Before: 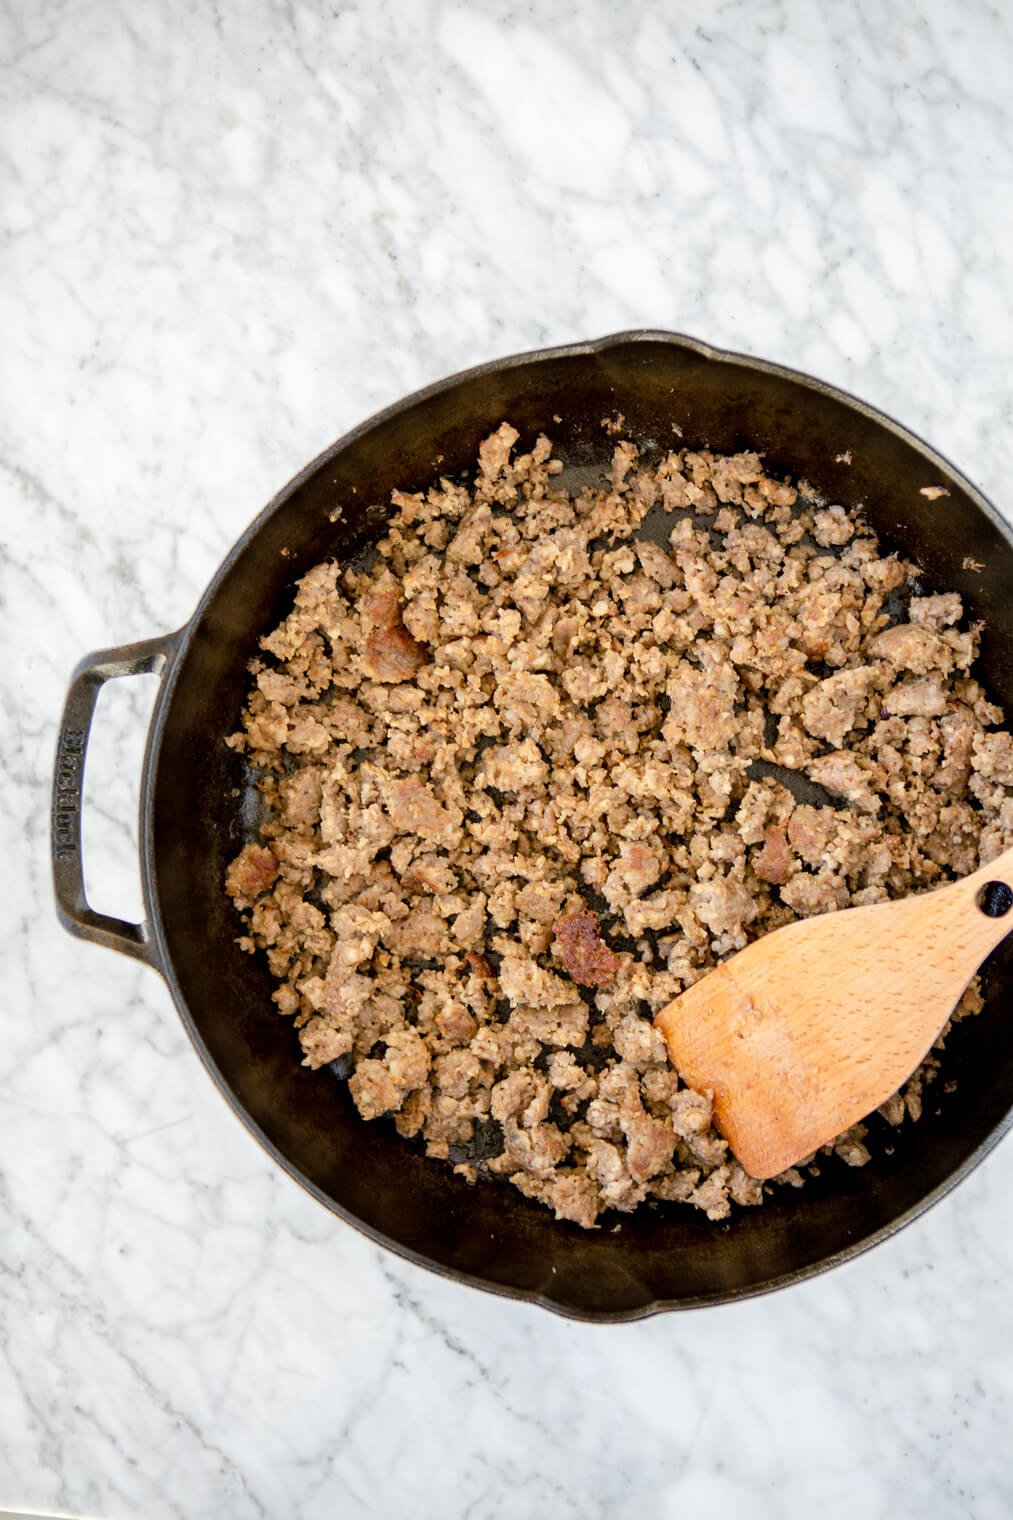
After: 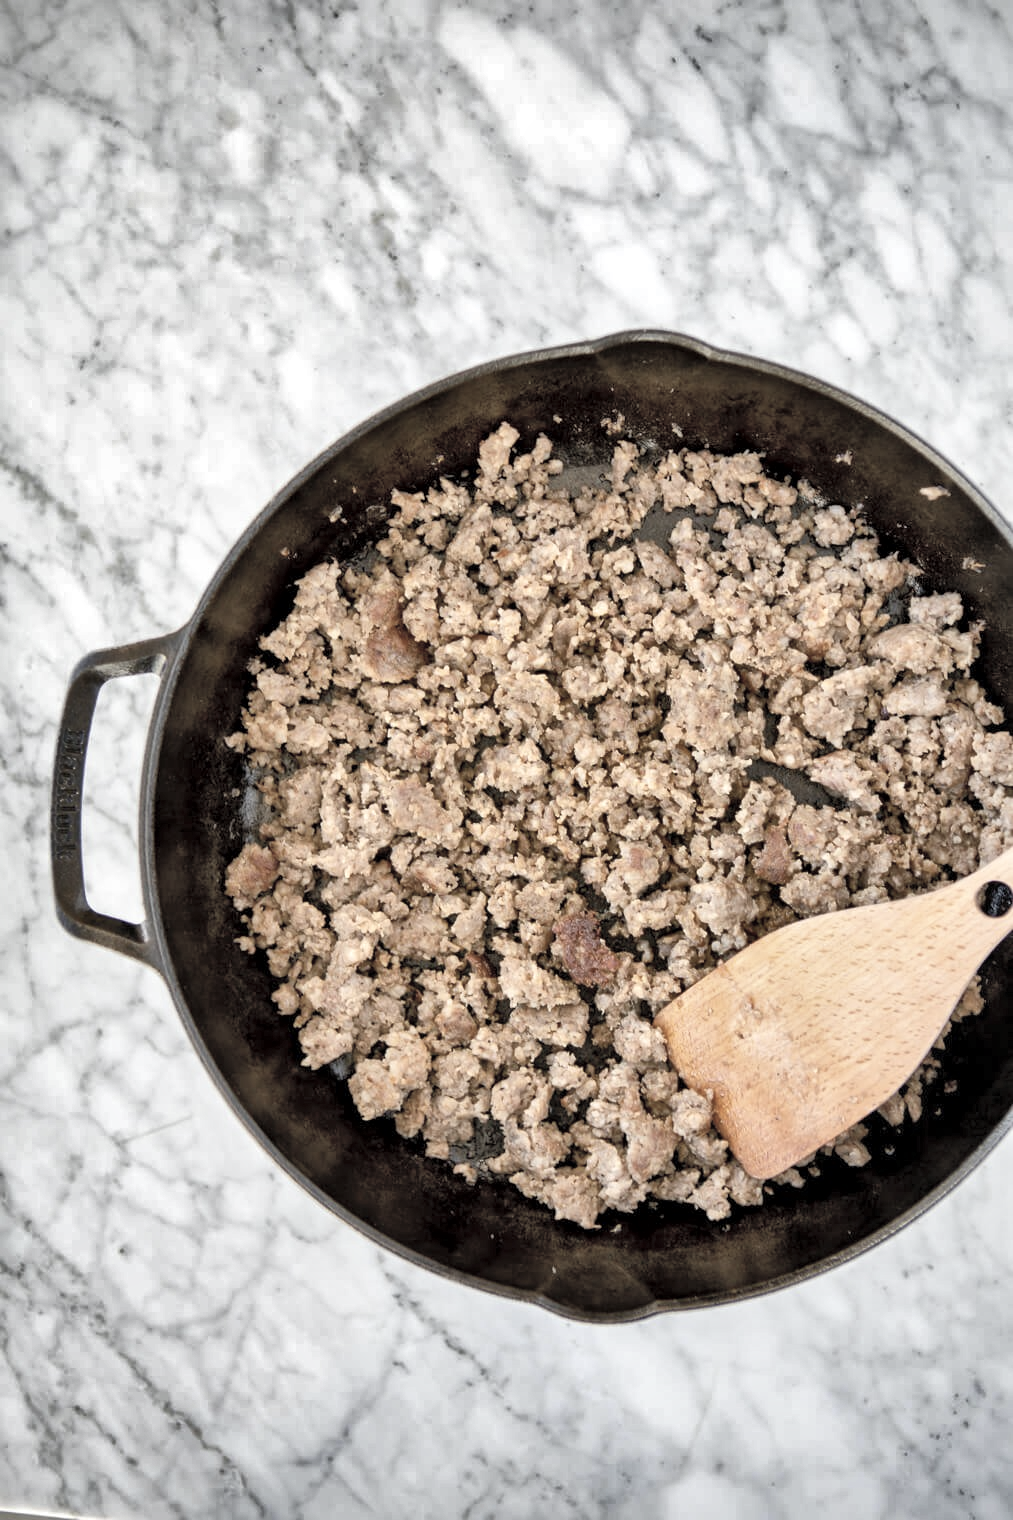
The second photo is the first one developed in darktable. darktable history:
contrast brightness saturation: brightness 0.18, saturation -0.5
shadows and highlights: white point adjustment 0.1, highlights -70, soften with gaussian
local contrast: mode bilateral grid, contrast 20, coarseness 50, detail 150%, midtone range 0.2
